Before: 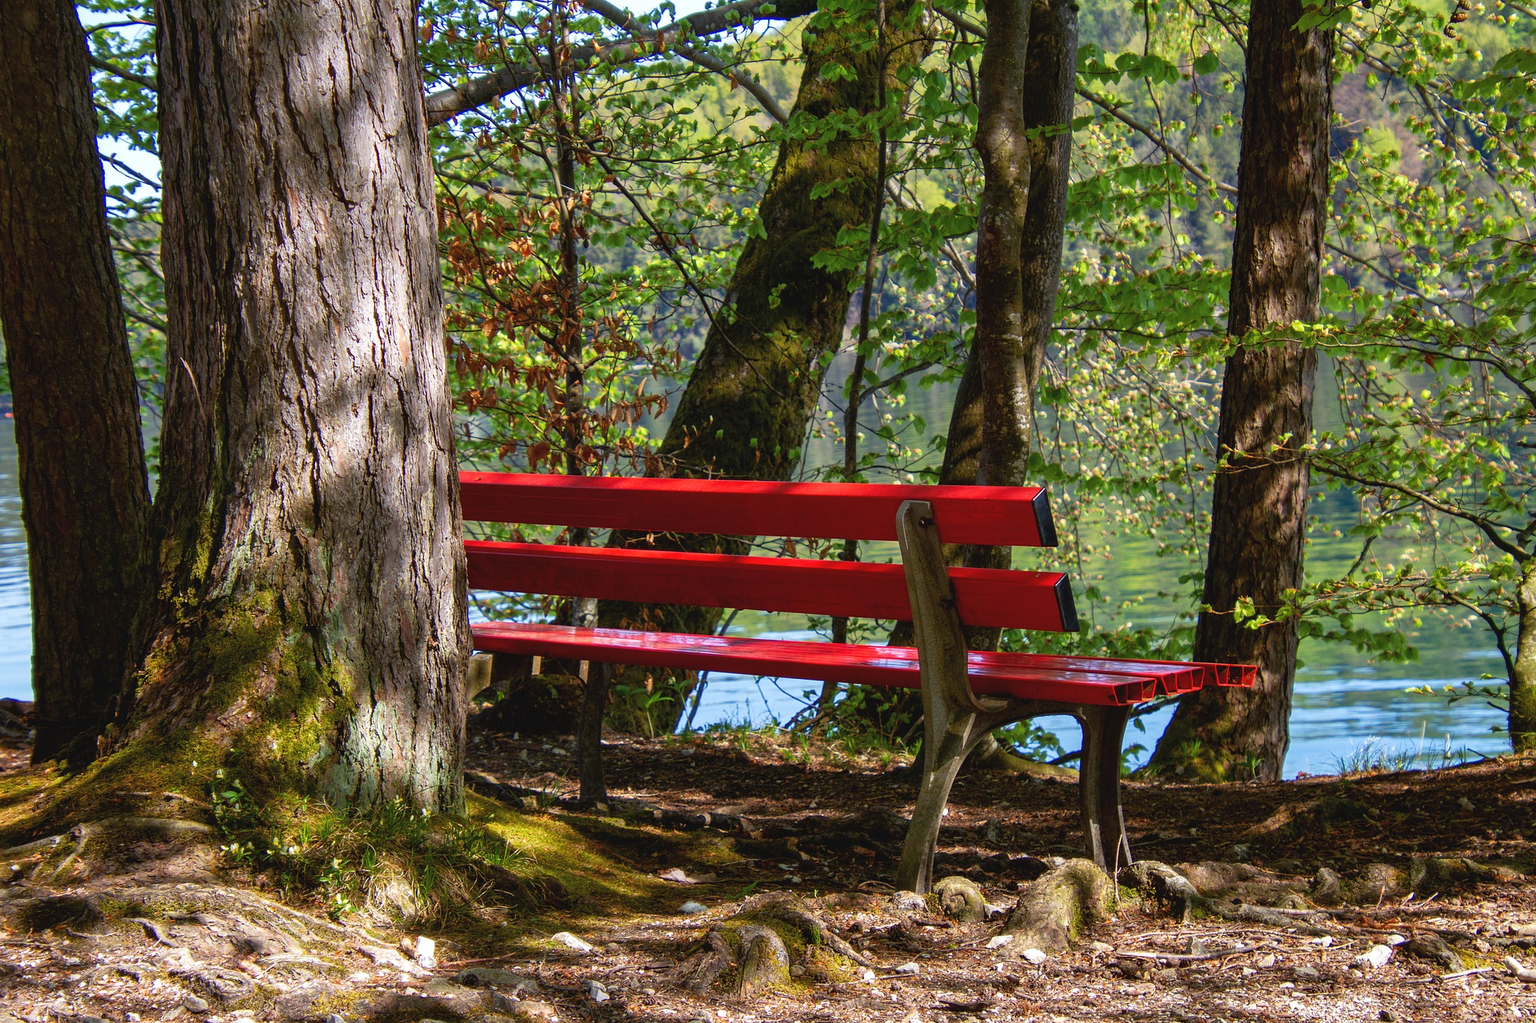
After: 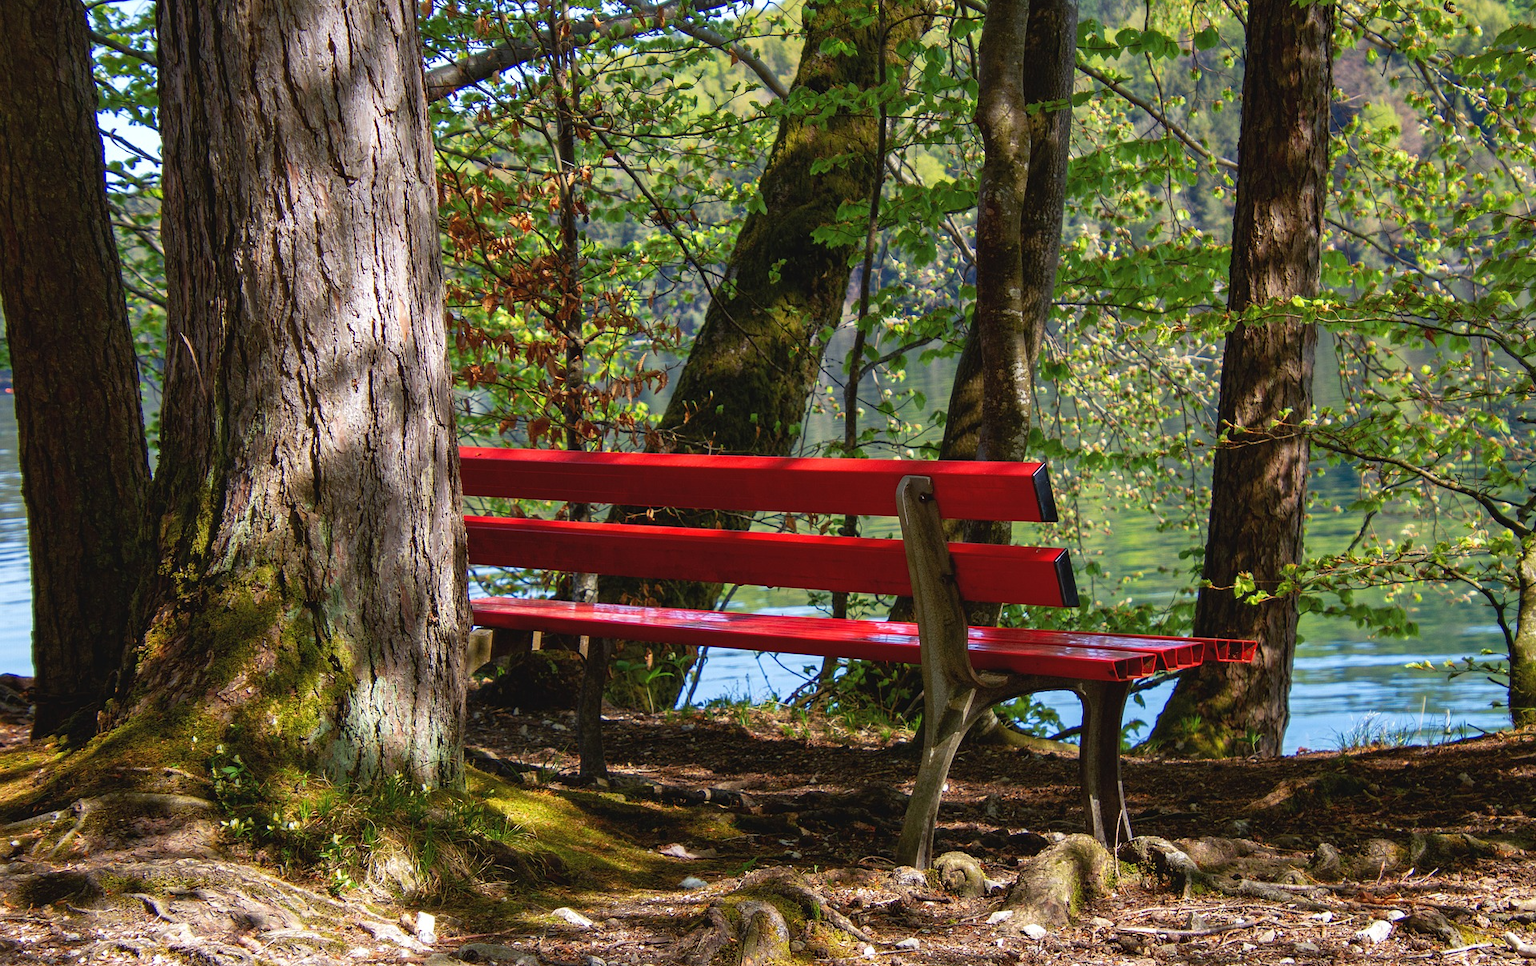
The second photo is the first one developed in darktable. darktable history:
crop and rotate: top 2.479%, bottom 3.018%
levels: mode automatic
